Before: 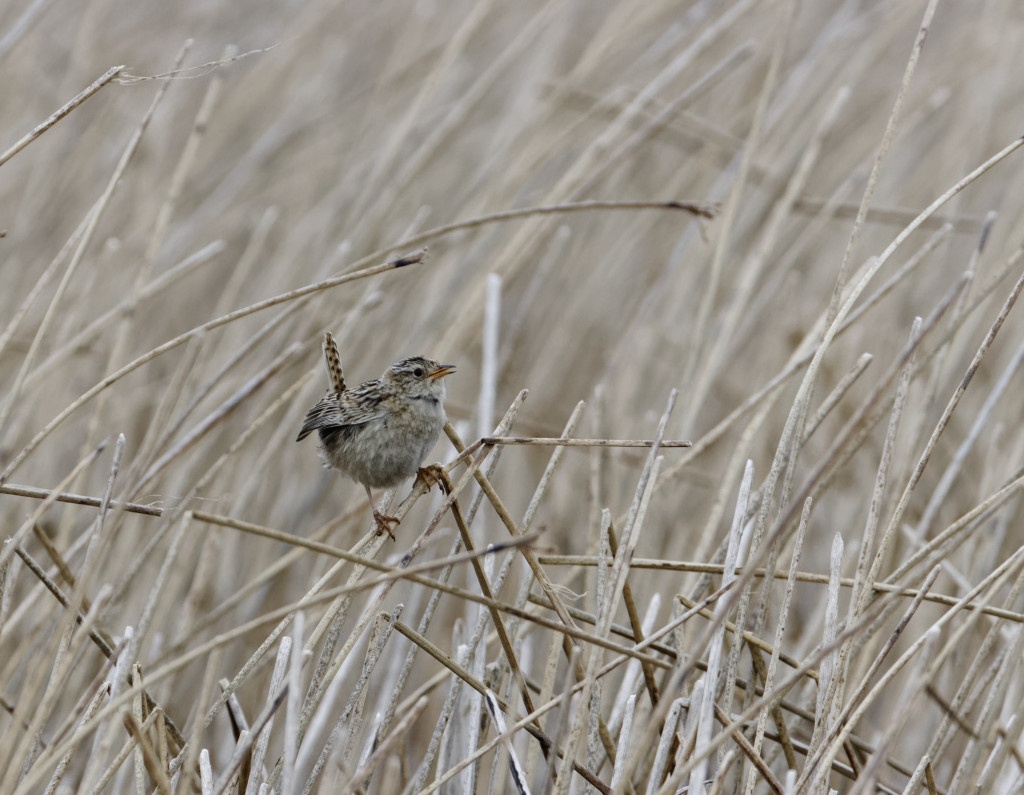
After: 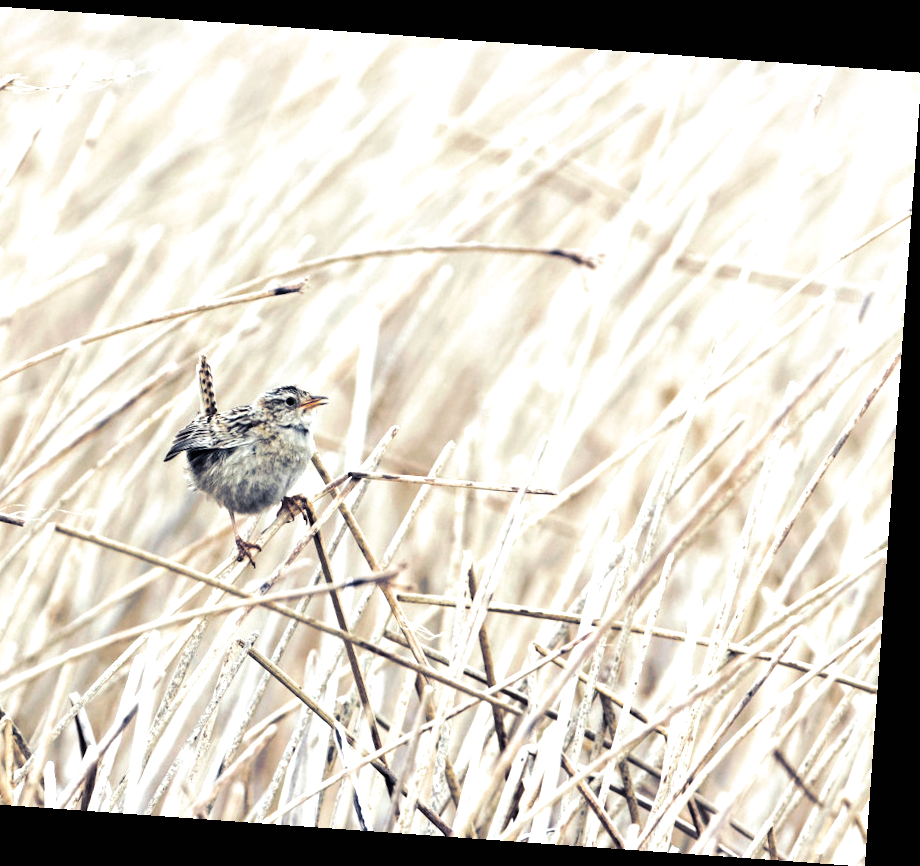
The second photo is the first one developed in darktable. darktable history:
split-toning: shadows › hue 230.4°
crop and rotate: left 14.584%
tone equalizer: -8 EV -0.417 EV, -7 EV -0.389 EV, -6 EV -0.333 EV, -5 EV -0.222 EV, -3 EV 0.222 EV, -2 EV 0.333 EV, -1 EV 0.389 EV, +0 EV 0.417 EV, edges refinement/feathering 500, mask exposure compensation -1.57 EV, preserve details no
rotate and perspective: rotation 4.1°, automatic cropping off
exposure: black level correction 0, exposure 1.2 EV, compensate highlight preservation false
